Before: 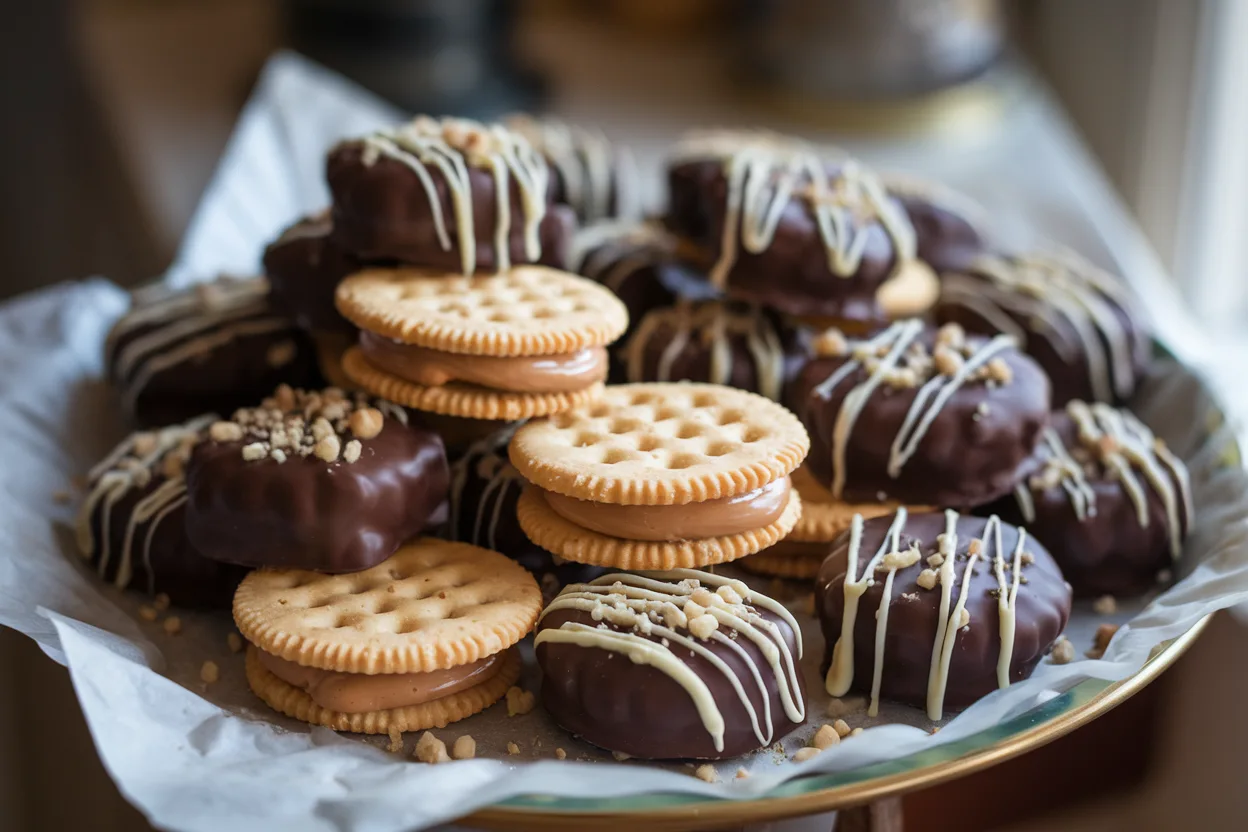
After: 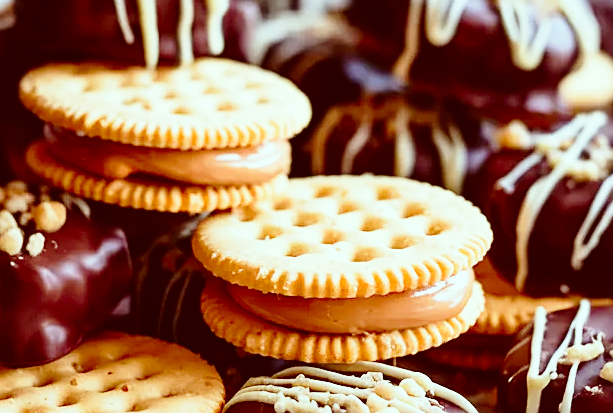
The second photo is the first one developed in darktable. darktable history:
crop: left 25.441%, top 24.991%, right 25.39%, bottom 25.286%
sharpen: on, module defaults
base curve: curves: ch0 [(0, 0) (0.028, 0.03) (0.121, 0.232) (0.46, 0.748) (0.859, 0.968) (1, 1)], preserve colors none
contrast brightness saturation: contrast 0.127, brightness -0.063, saturation 0.158
color correction: highlights a* -7.06, highlights b* -0.154, shadows a* 20.22, shadows b* 11.15
